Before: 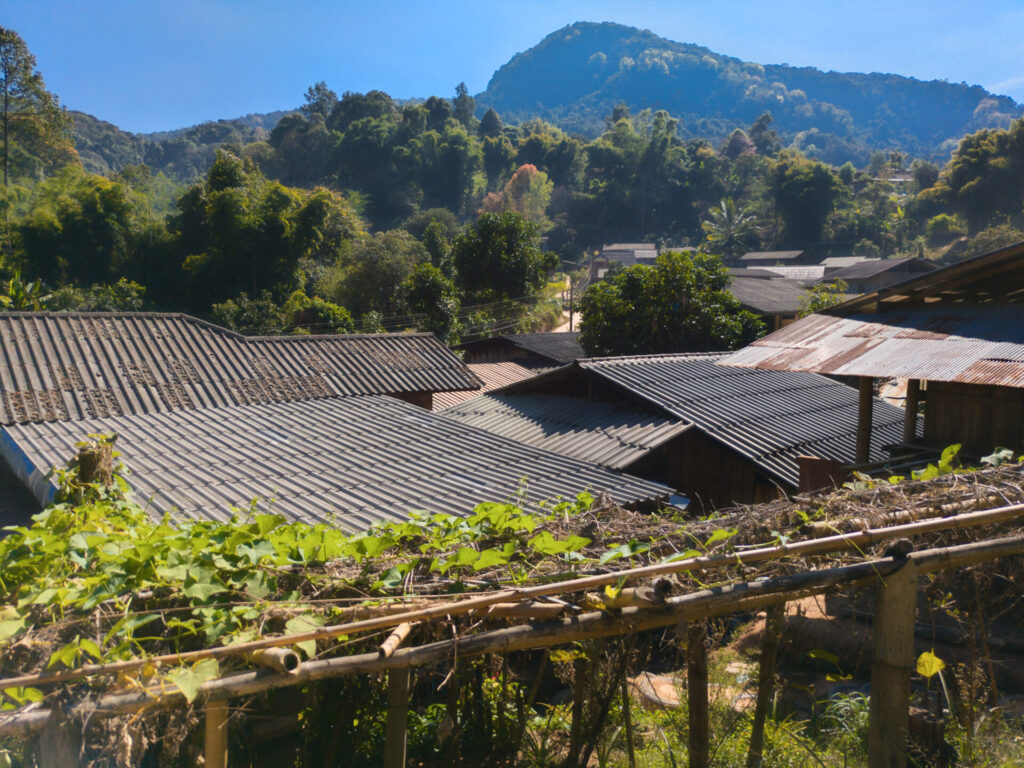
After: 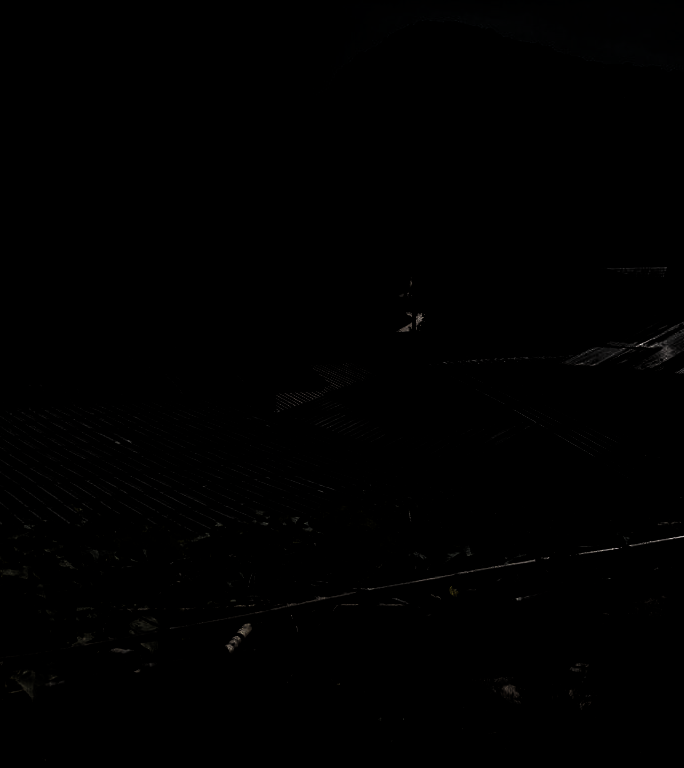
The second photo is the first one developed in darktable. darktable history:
levels: levels [0.721, 0.937, 0.997]
crop: left 15.368%, right 17.765%
